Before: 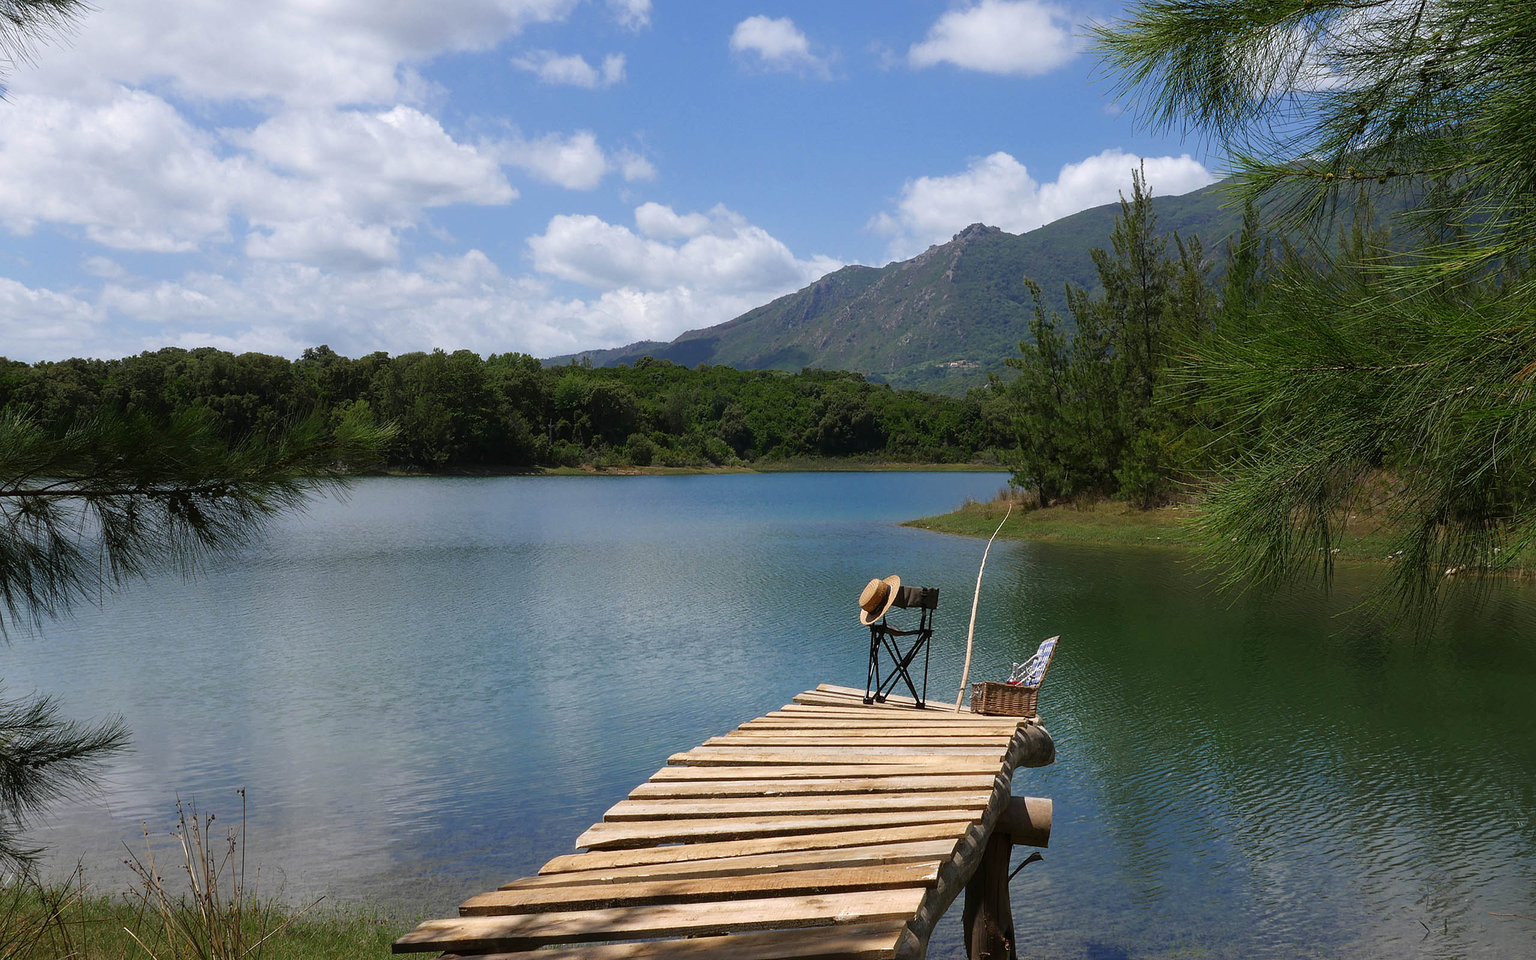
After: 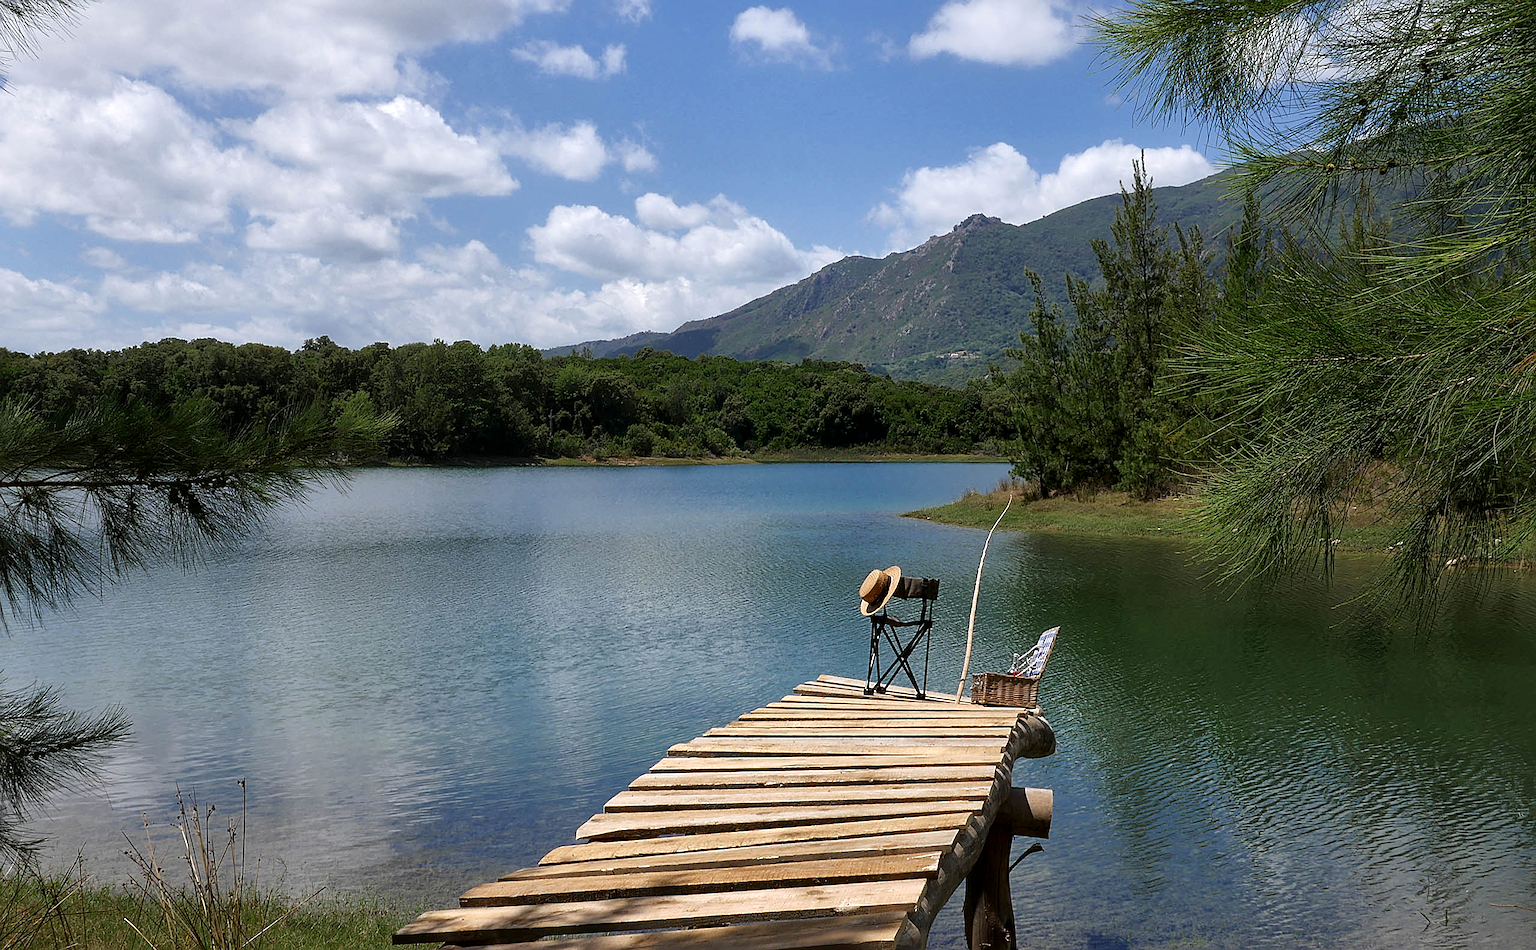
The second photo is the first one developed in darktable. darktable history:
local contrast: mode bilateral grid, contrast 20, coarseness 100, detail 150%, midtone range 0.2
crop: top 1.049%, right 0.001%
sharpen: on, module defaults
